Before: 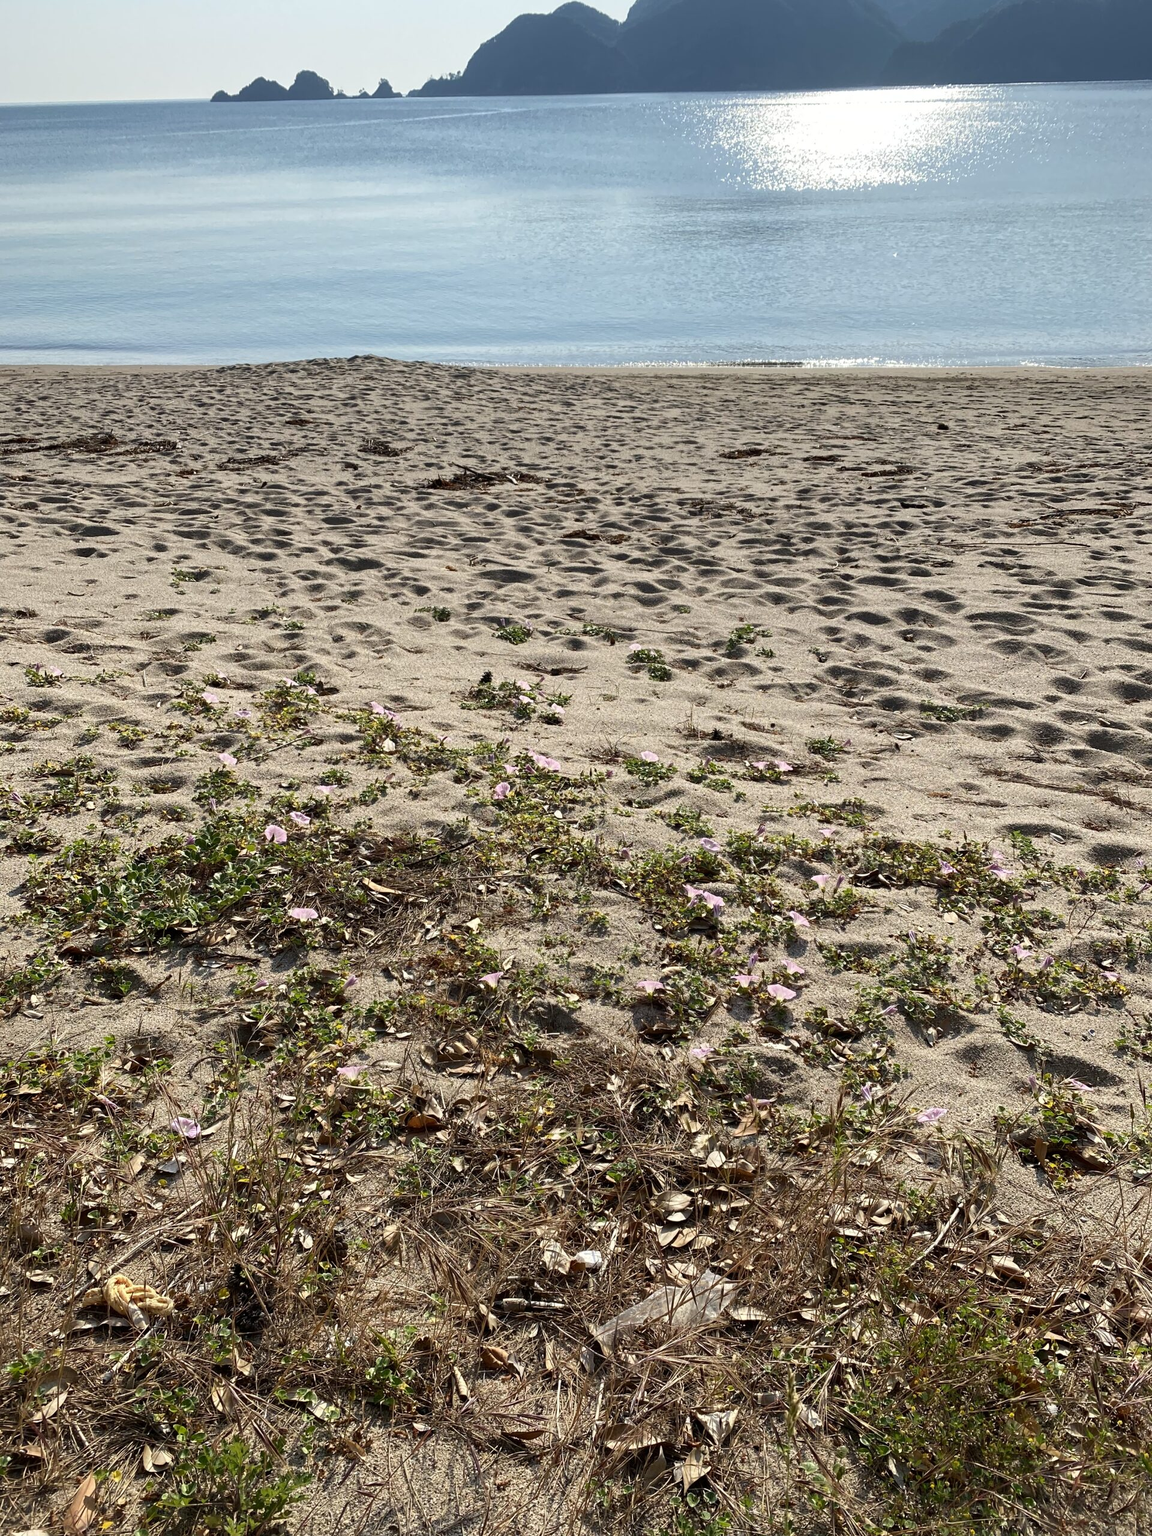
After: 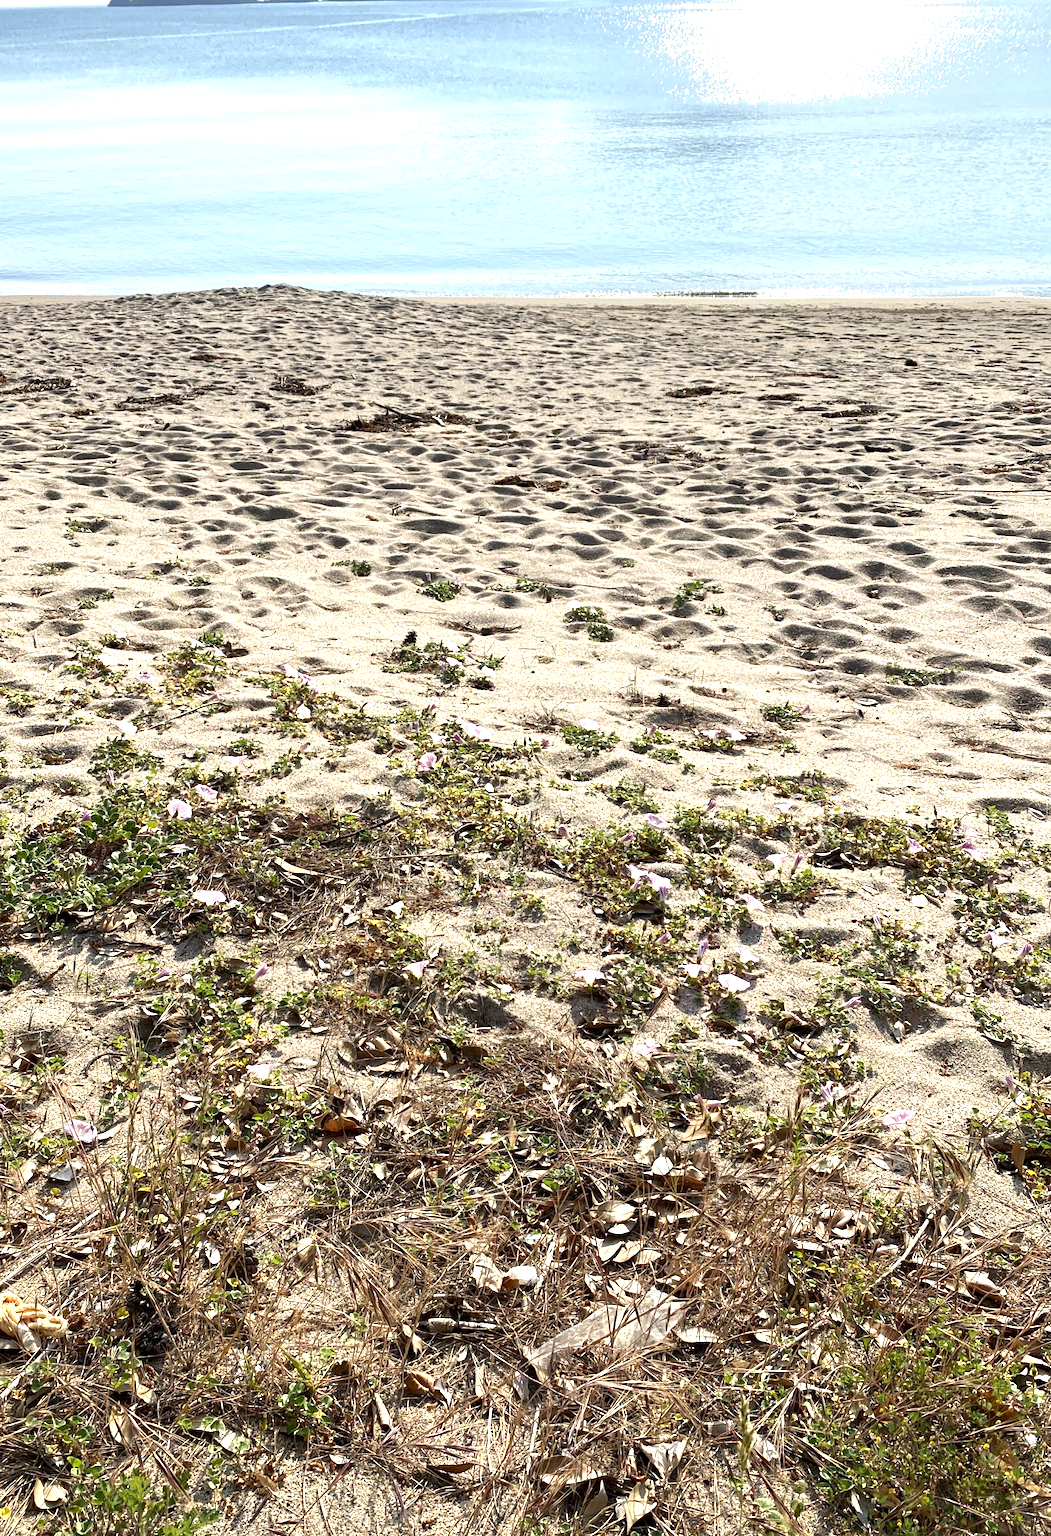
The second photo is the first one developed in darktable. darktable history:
crop: left 9.772%, top 6.251%, right 6.94%, bottom 2.5%
exposure: black level correction 0.001, exposure 0.954 EV, compensate highlight preservation false
